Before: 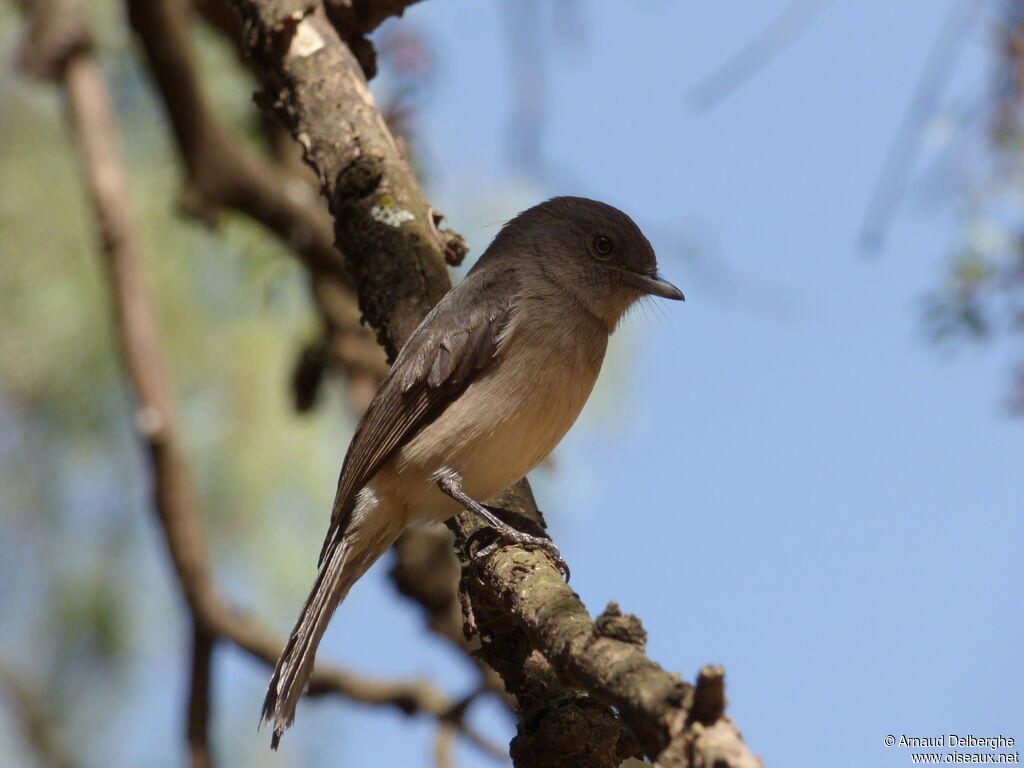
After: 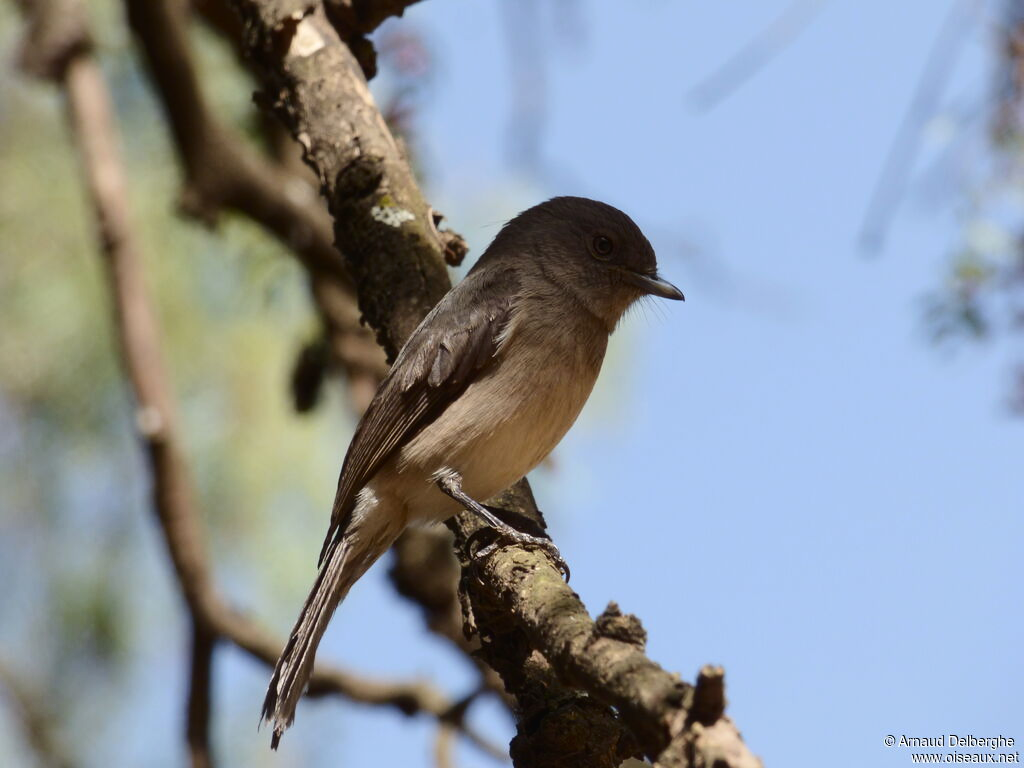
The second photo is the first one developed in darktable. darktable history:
tone curve: curves: ch0 [(0, 0) (0.003, 0.018) (0.011, 0.019) (0.025, 0.024) (0.044, 0.037) (0.069, 0.053) (0.1, 0.075) (0.136, 0.105) (0.177, 0.136) (0.224, 0.179) (0.277, 0.244) (0.335, 0.319) (0.399, 0.4) (0.468, 0.495) (0.543, 0.58) (0.623, 0.671) (0.709, 0.757) (0.801, 0.838) (0.898, 0.913) (1, 1)], color space Lab, independent channels
